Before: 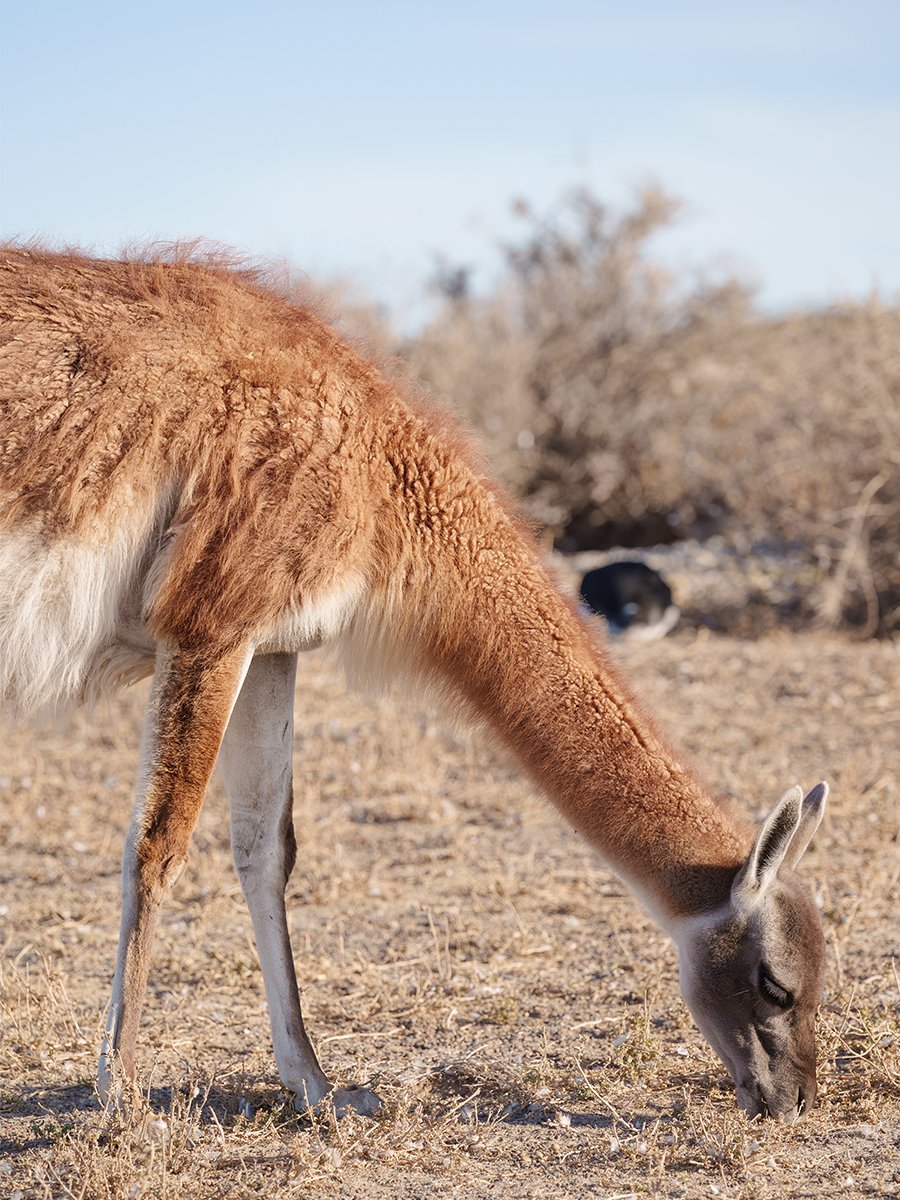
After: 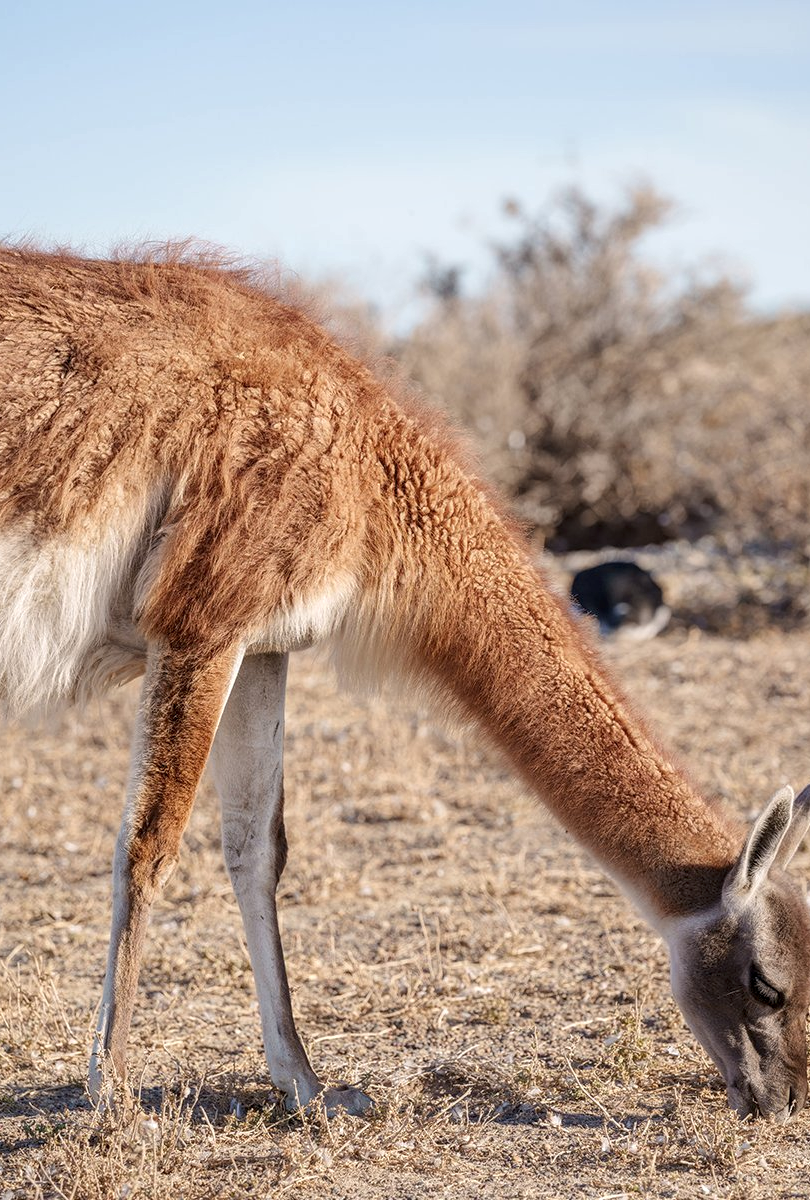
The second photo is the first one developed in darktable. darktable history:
crop and rotate: left 1.088%, right 8.807%
local contrast: on, module defaults
